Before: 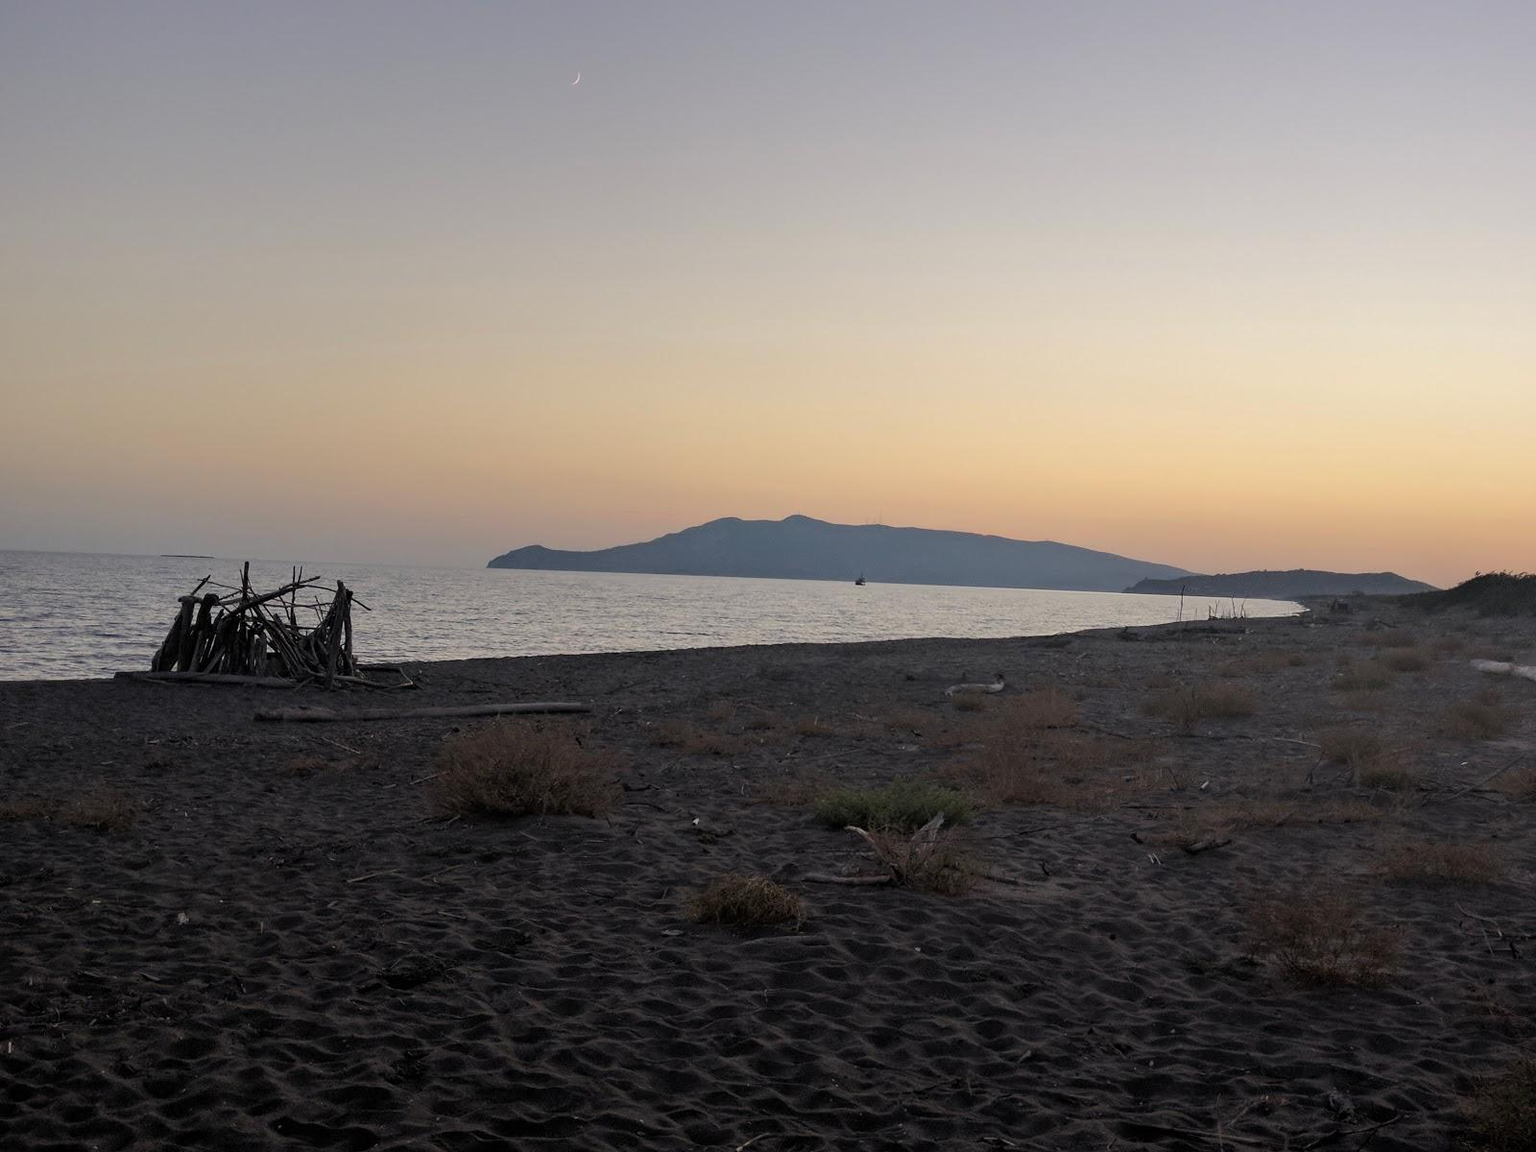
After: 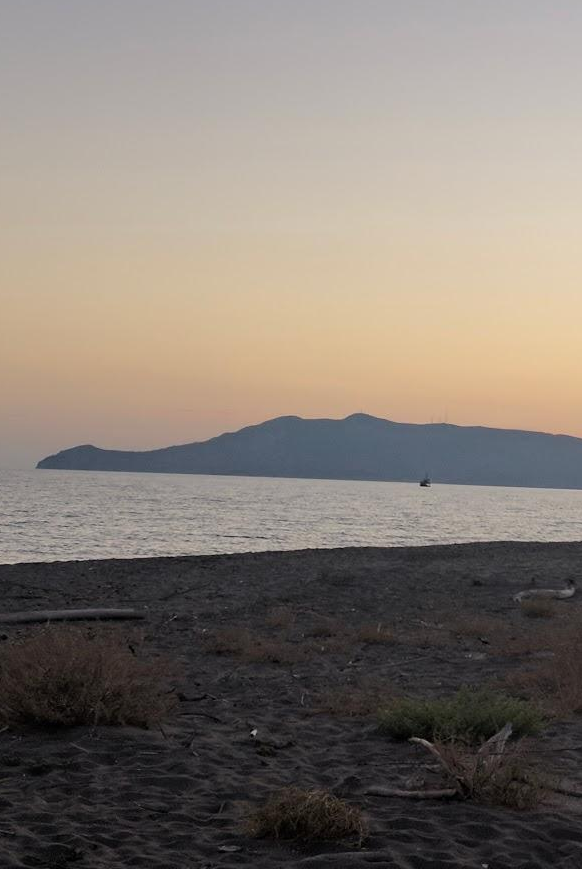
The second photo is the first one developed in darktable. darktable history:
crop and rotate: left 29.517%, top 10.328%, right 34.09%, bottom 17.226%
